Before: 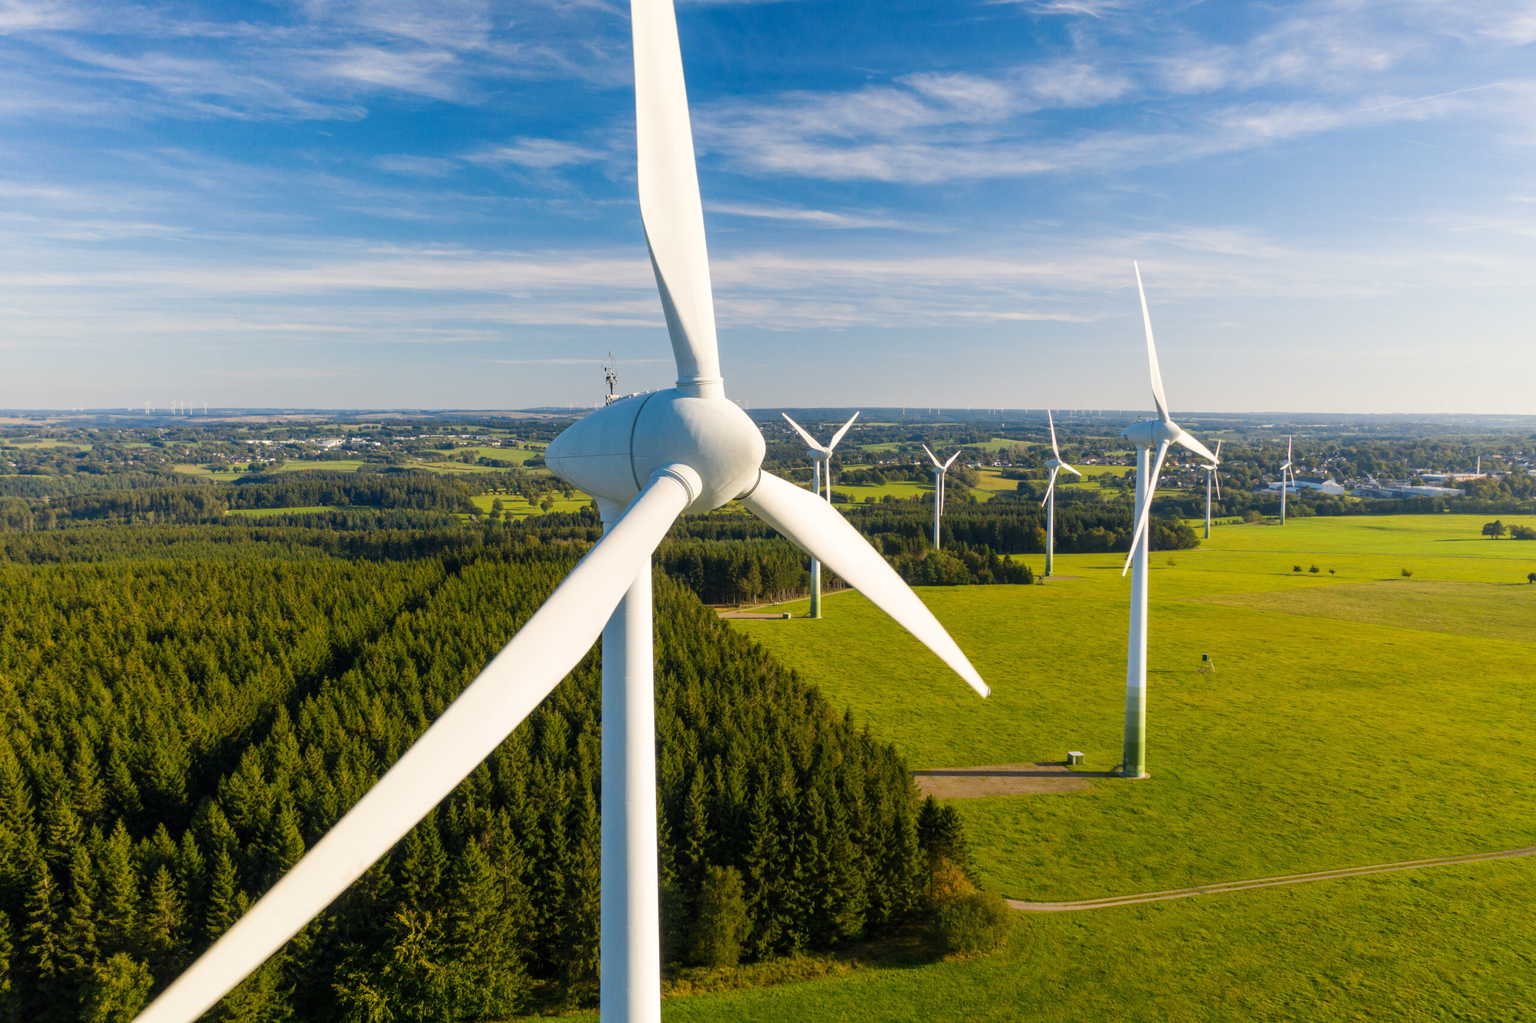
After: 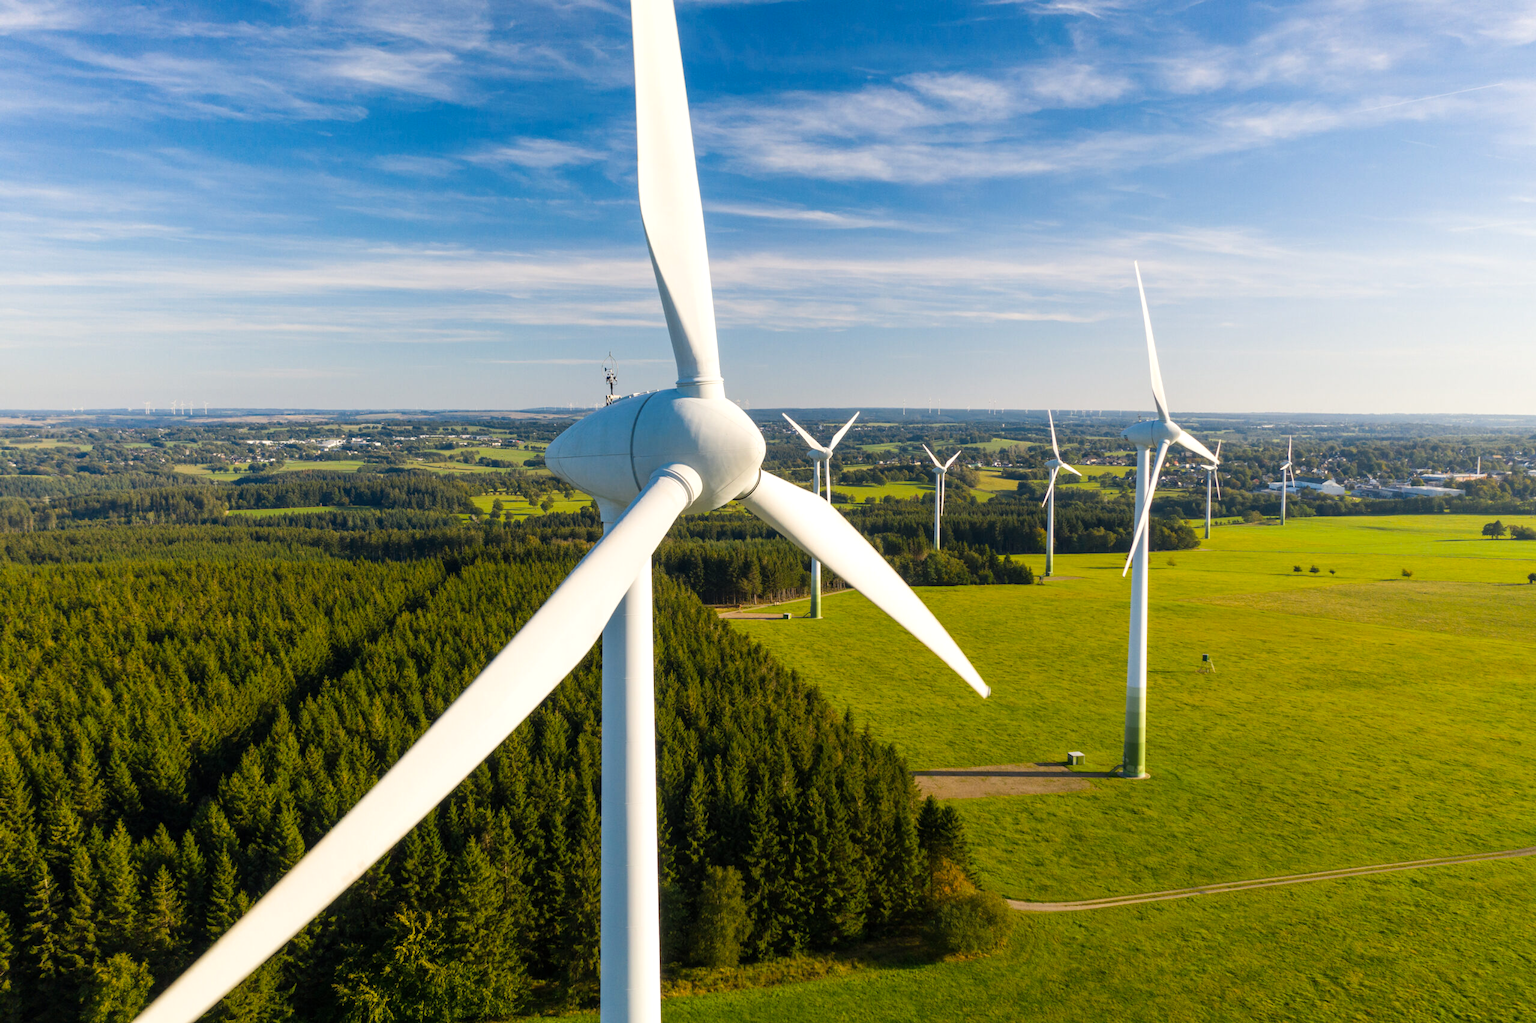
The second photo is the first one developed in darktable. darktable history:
color balance rgb: shadows lift › luminance -10%, highlights gain › luminance 10%, saturation formula JzAzBz (2021)
vibrance: on, module defaults
